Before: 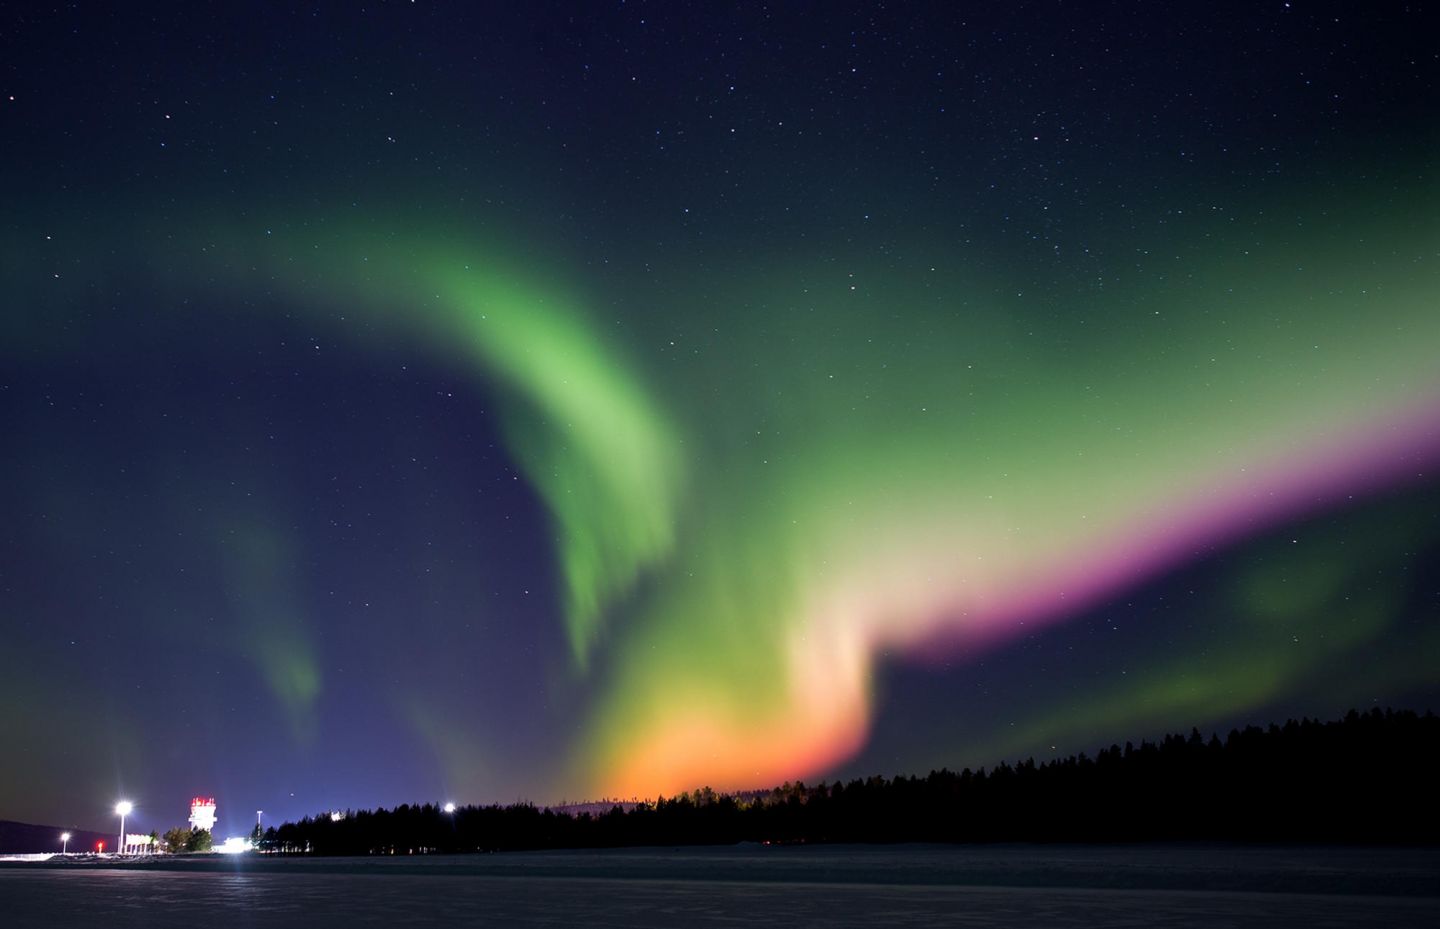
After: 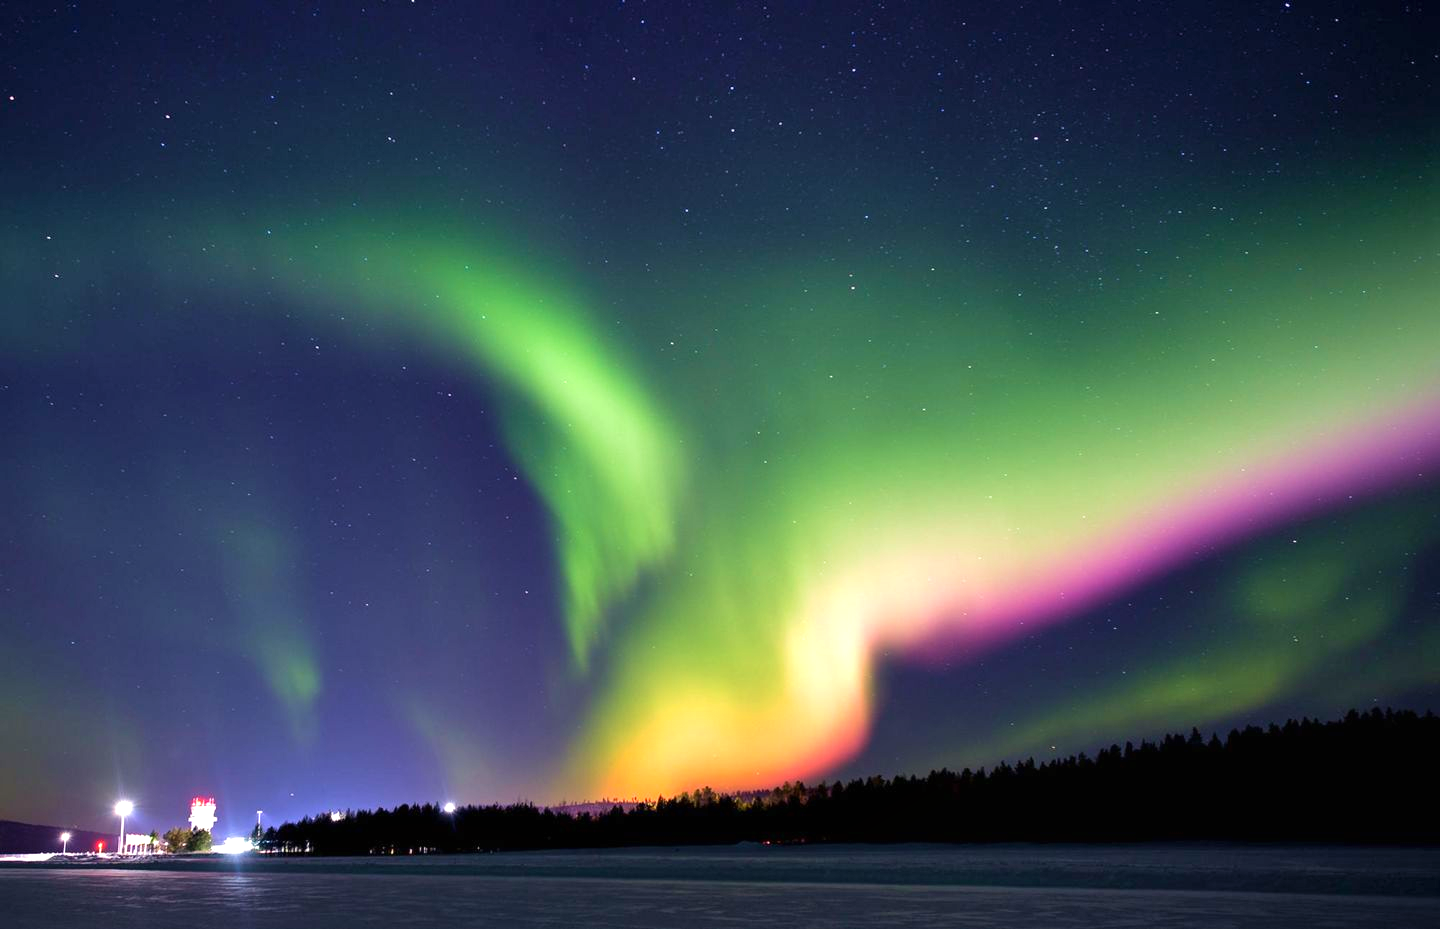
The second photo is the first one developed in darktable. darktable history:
shadows and highlights: shadows 37.46, highlights -27.21, soften with gaussian
velvia: on, module defaults
color correction: highlights a* 0.613, highlights b* 2.77, saturation 1.09
exposure: black level correction 0, exposure 0.697 EV, compensate highlight preservation false
